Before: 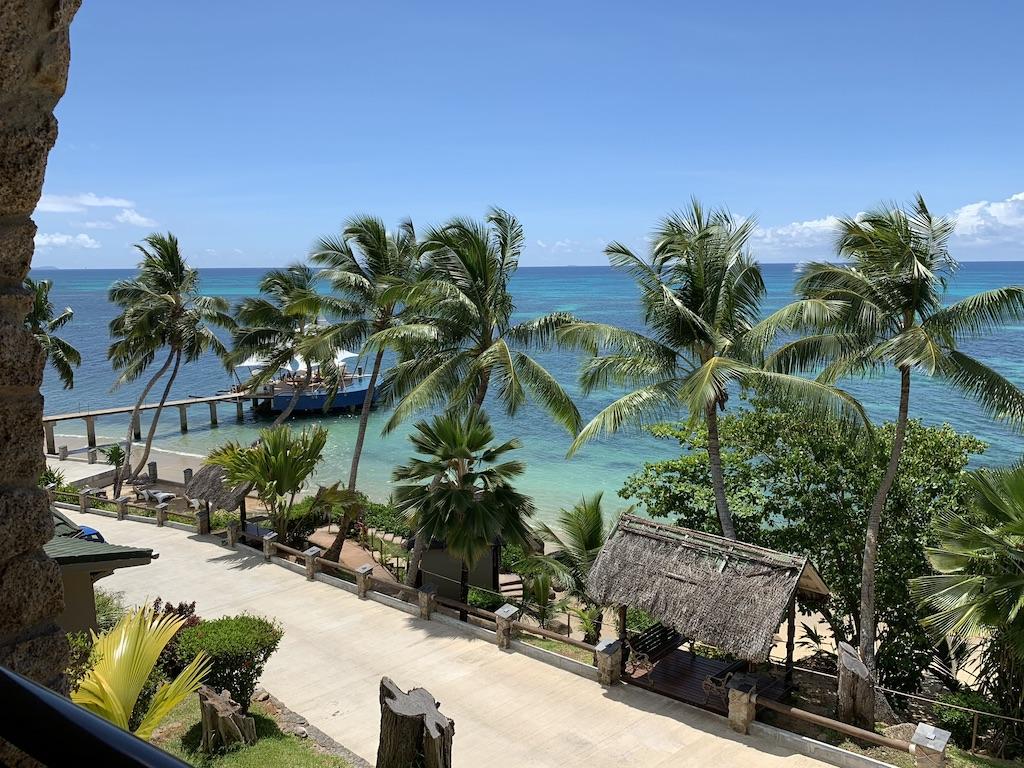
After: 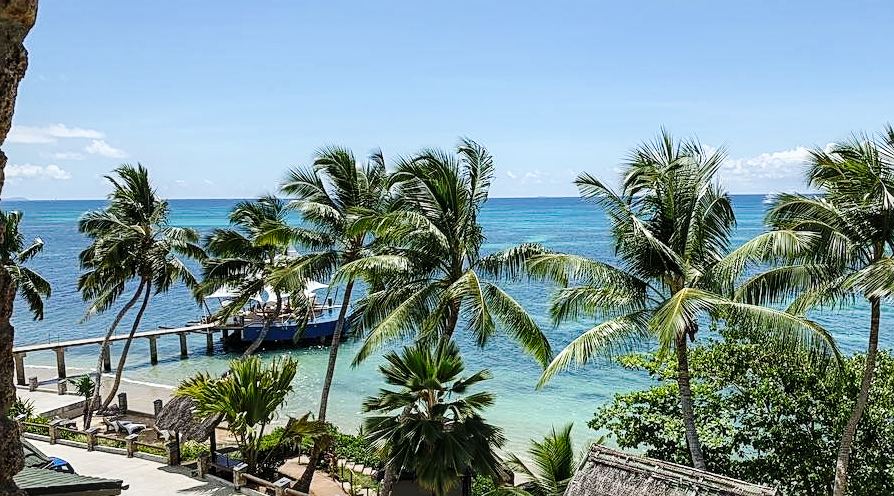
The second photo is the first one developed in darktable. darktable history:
crop: left 3%, top 8.999%, right 9.649%, bottom 26.346%
local contrast: on, module defaults
base curve: curves: ch0 [(0, 0) (0.036, 0.025) (0.121, 0.166) (0.206, 0.329) (0.605, 0.79) (1, 1)], preserve colors none
sharpen: on, module defaults
